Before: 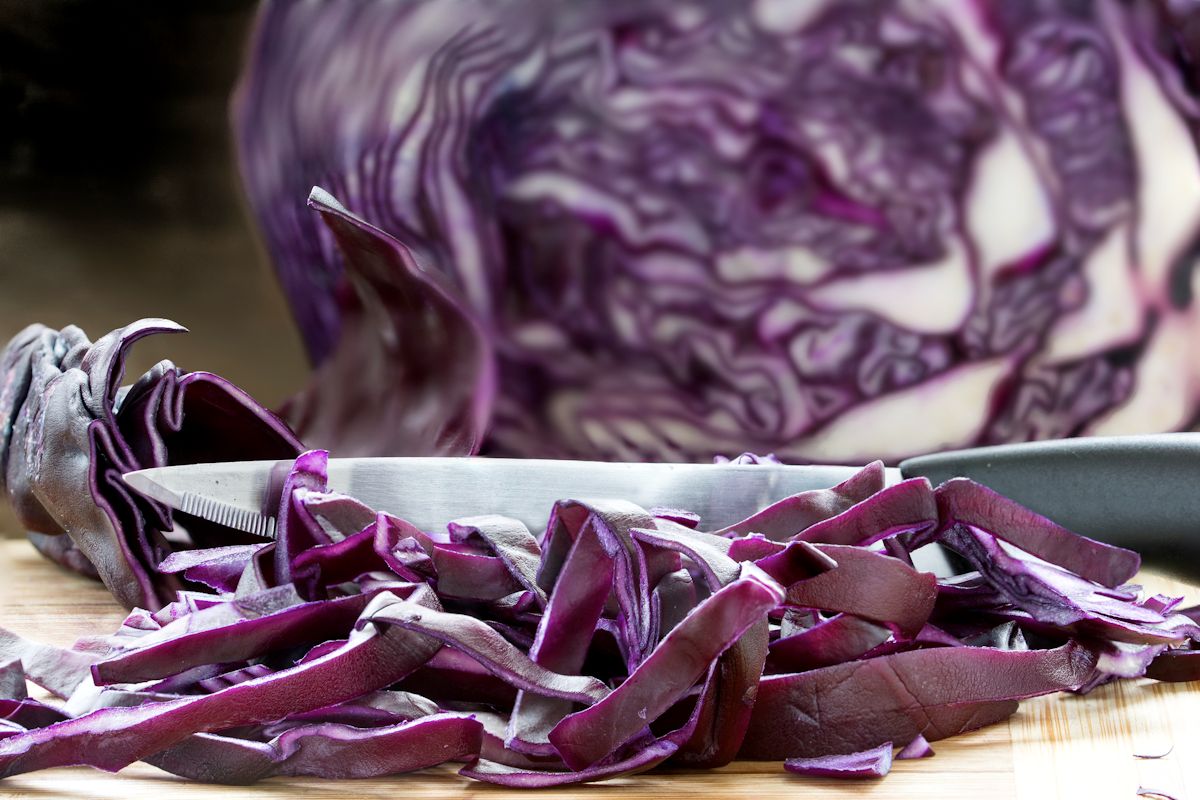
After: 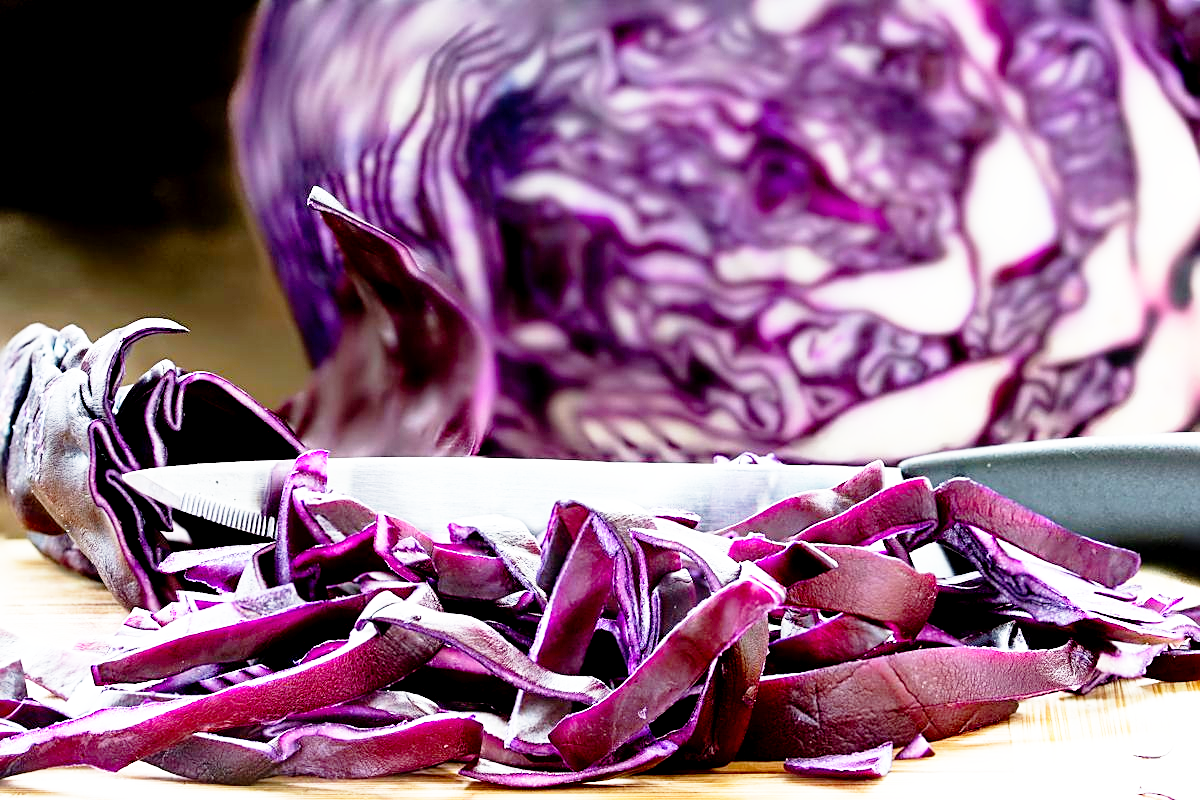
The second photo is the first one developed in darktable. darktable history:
base curve: curves: ch0 [(0, 0) (0.012, 0.01) (0.073, 0.168) (0.31, 0.711) (0.645, 0.957) (1, 1)], preserve colors none
exposure: black level correction 0.007, exposure 0.093 EV, compensate highlight preservation false
contrast brightness saturation: saturation 0.1
sharpen: on, module defaults
